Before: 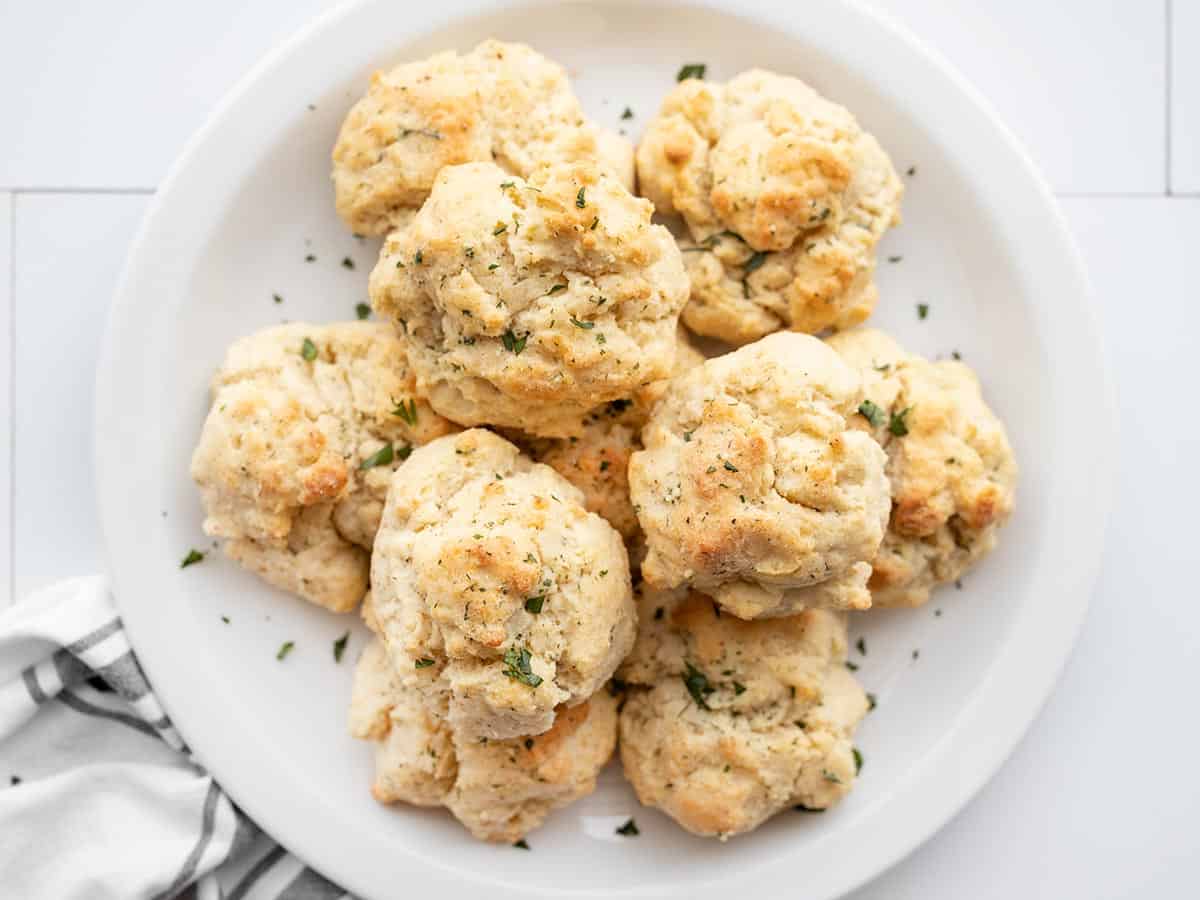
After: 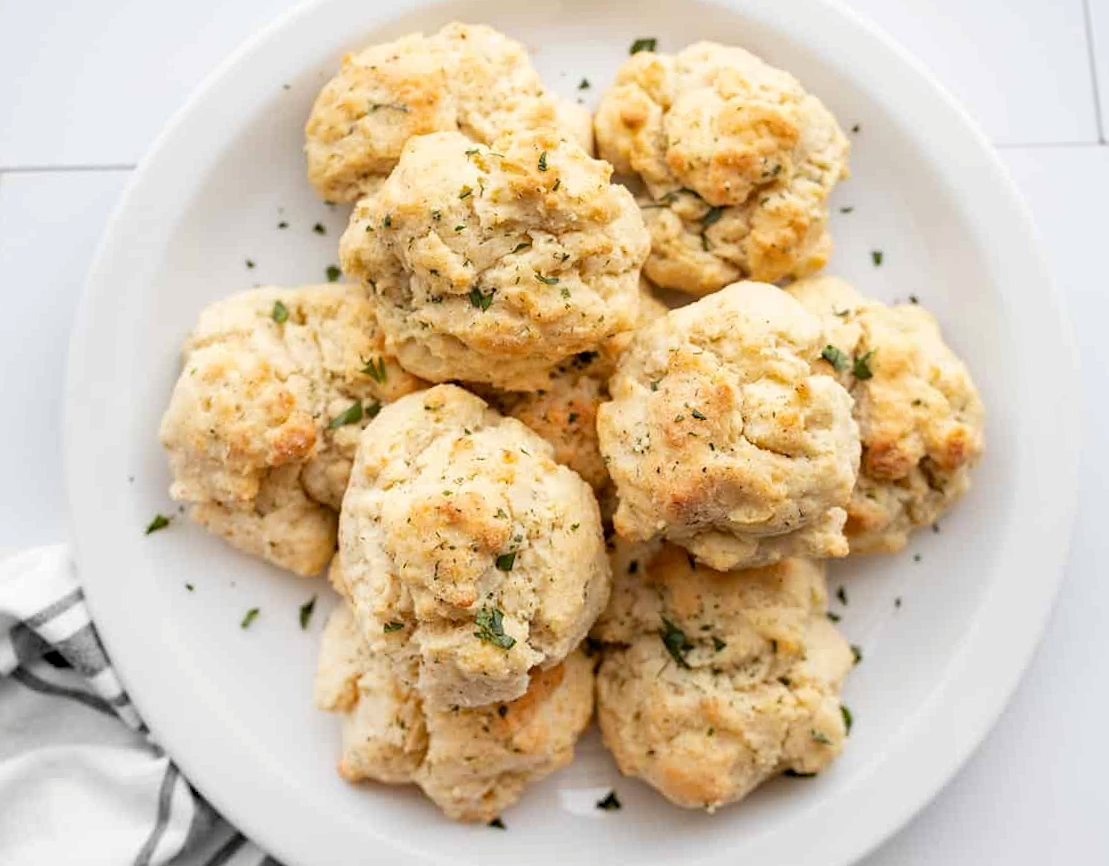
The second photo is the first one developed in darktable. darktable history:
rotate and perspective: rotation -1.68°, lens shift (vertical) -0.146, crop left 0.049, crop right 0.912, crop top 0.032, crop bottom 0.96
color balance: mode lift, gamma, gain (sRGB)
haze removal: compatibility mode true, adaptive false
